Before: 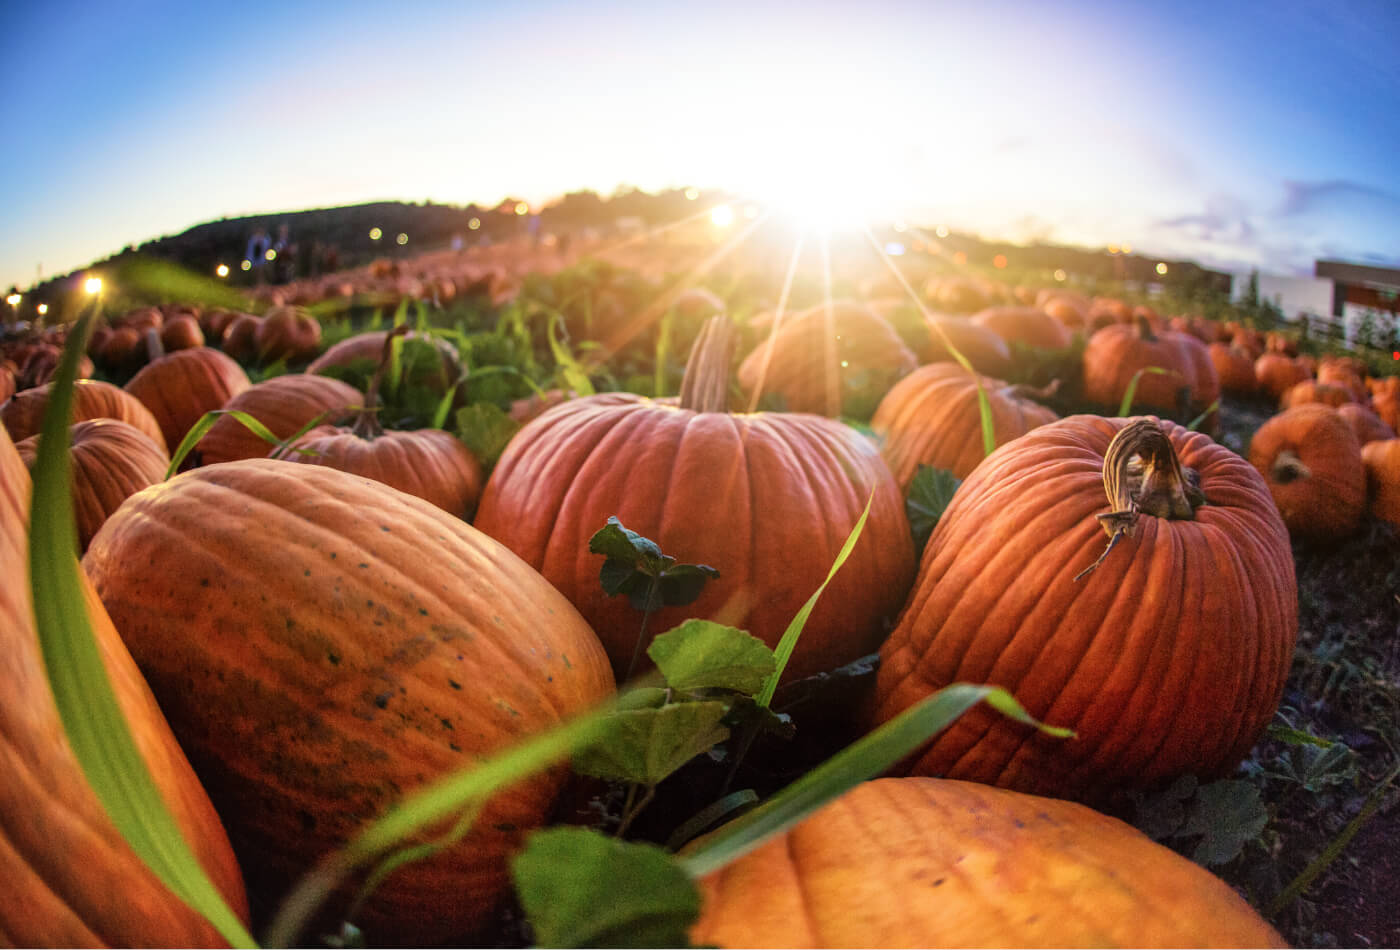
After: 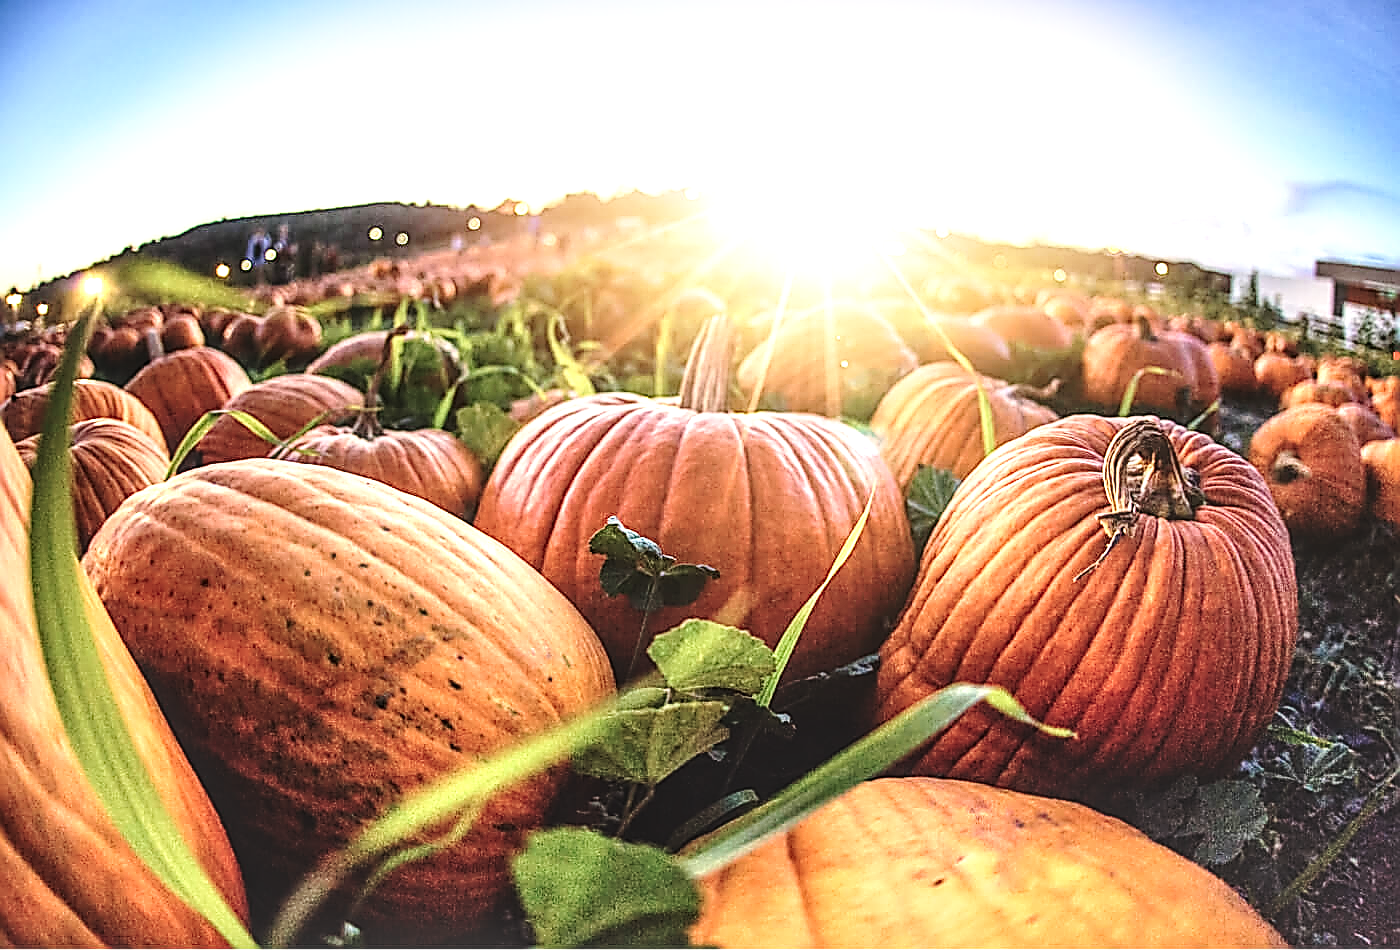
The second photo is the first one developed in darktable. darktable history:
exposure: black level correction -0.027, compensate highlight preservation false
local contrast: highlights 60%, shadows 59%, detail 160%
base curve: curves: ch0 [(0, 0) (0.028, 0.03) (0.121, 0.232) (0.46, 0.748) (0.859, 0.968) (1, 1)], preserve colors none
contrast brightness saturation: contrast 0.151, brightness 0.052
sharpen: amount 1.848
